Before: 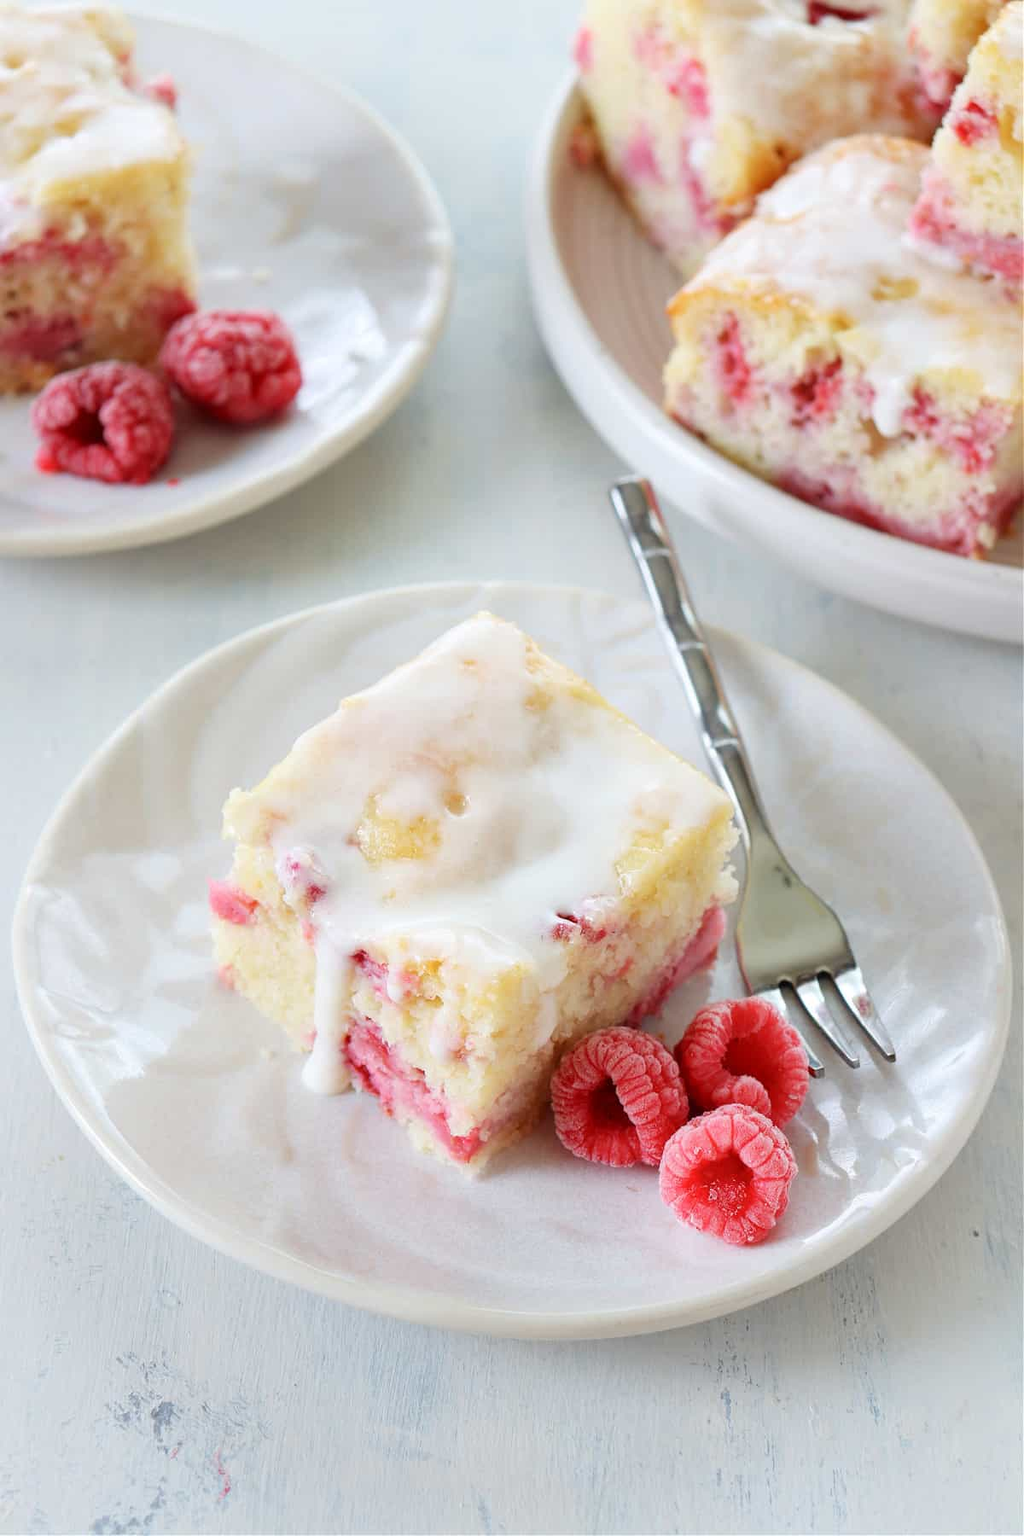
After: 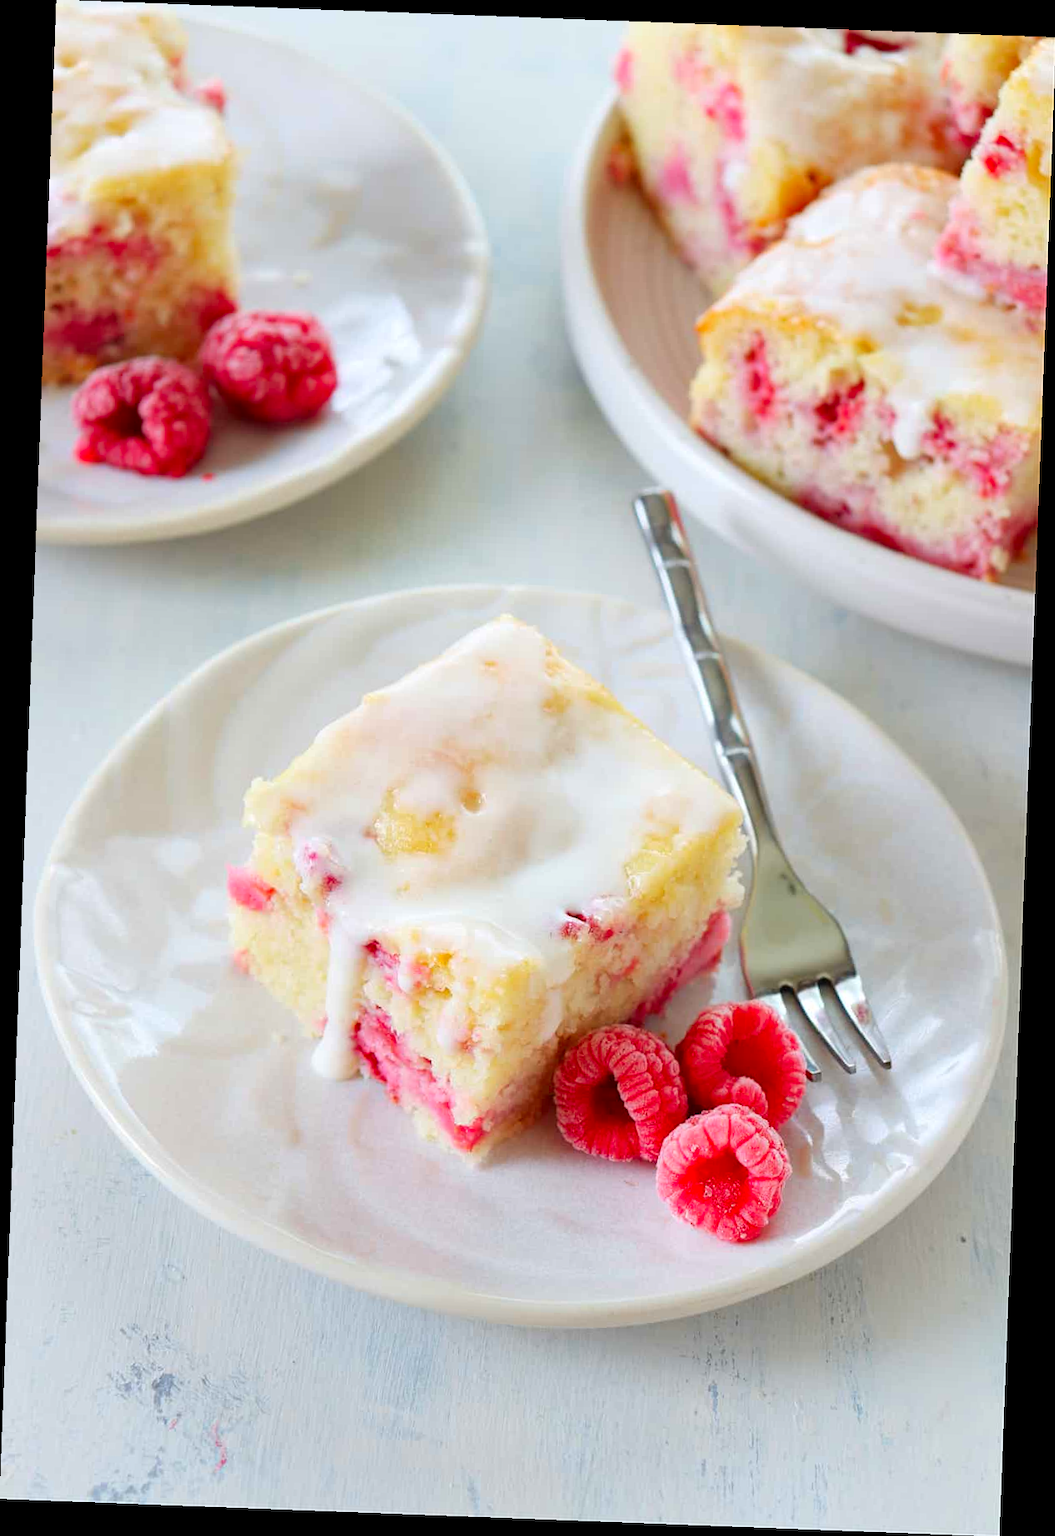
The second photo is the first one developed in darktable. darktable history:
rotate and perspective: rotation 2.17°, automatic cropping off
color correction: saturation 1.34
